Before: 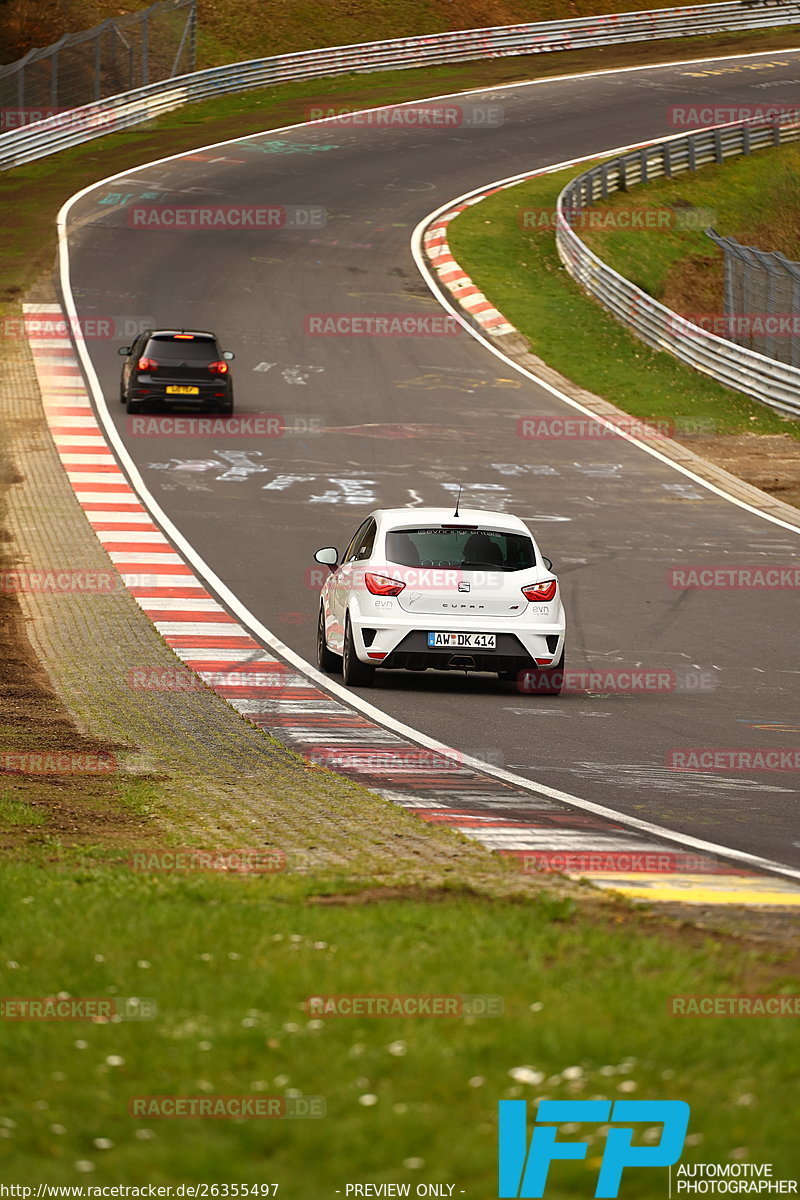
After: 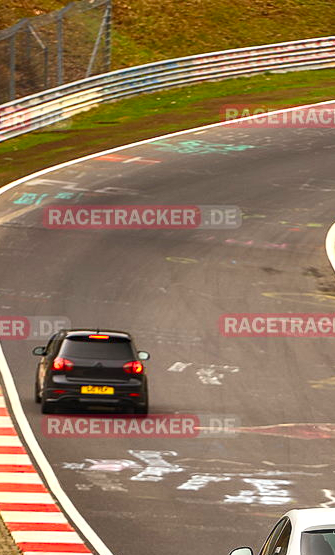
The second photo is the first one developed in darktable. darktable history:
contrast brightness saturation: contrast 0.24, brightness 0.26, saturation 0.39
crop and rotate: left 10.817%, top 0.062%, right 47.194%, bottom 53.626%
local contrast: on, module defaults
shadows and highlights: shadows 24.5, highlights -78.15, soften with gaussian
sharpen: radius 2.883, amount 0.868, threshold 47.523
